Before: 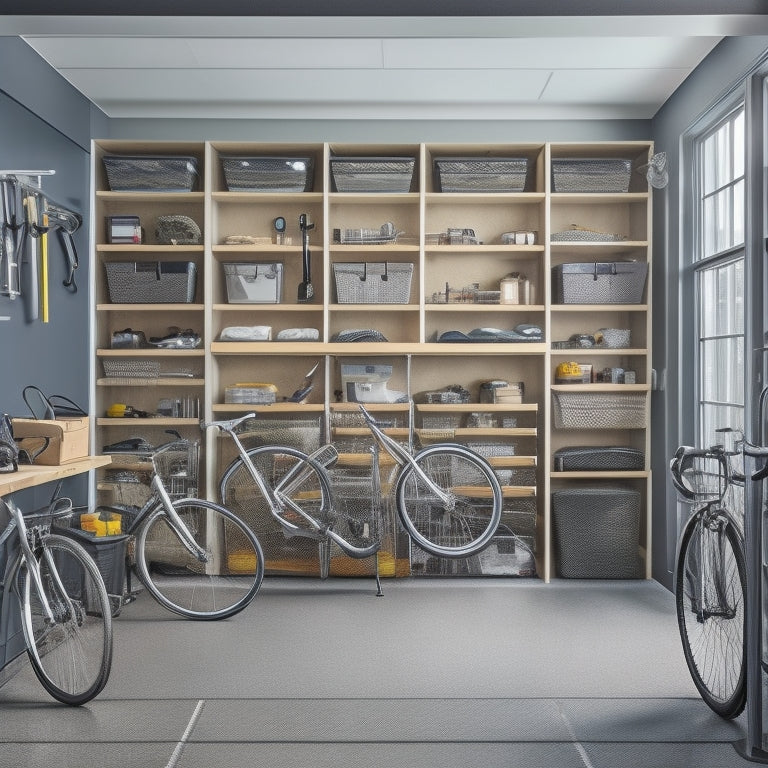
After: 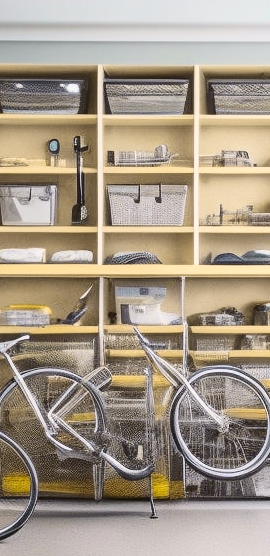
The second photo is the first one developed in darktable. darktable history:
crop and rotate: left 29.476%, top 10.214%, right 35.32%, bottom 17.333%
velvia: strength 15%
tone curve: curves: ch0 [(0.003, 0.023) (0.071, 0.052) (0.236, 0.197) (0.466, 0.557) (0.631, 0.764) (0.806, 0.906) (1, 1)]; ch1 [(0, 0) (0.262, 0.227) (0.417, 0.386) (0.469, 0.467) (0.502, 0.51) (0.528, 0.521) (0.573, 0.555) (0.605, 0.621) (0.644, 0.671) (0.686, 0.728) (0.994, 0.987)]; ch2 [(0, 0) (0.262, 0.188) (0.385, 0.353) (0.427, 0.424) (0.495, 0.502) (0.531, 0.555) (0.583, 0.632) (0.644, 0.748) (1, 1)], color space Lab, independent channels, preserve colors none
